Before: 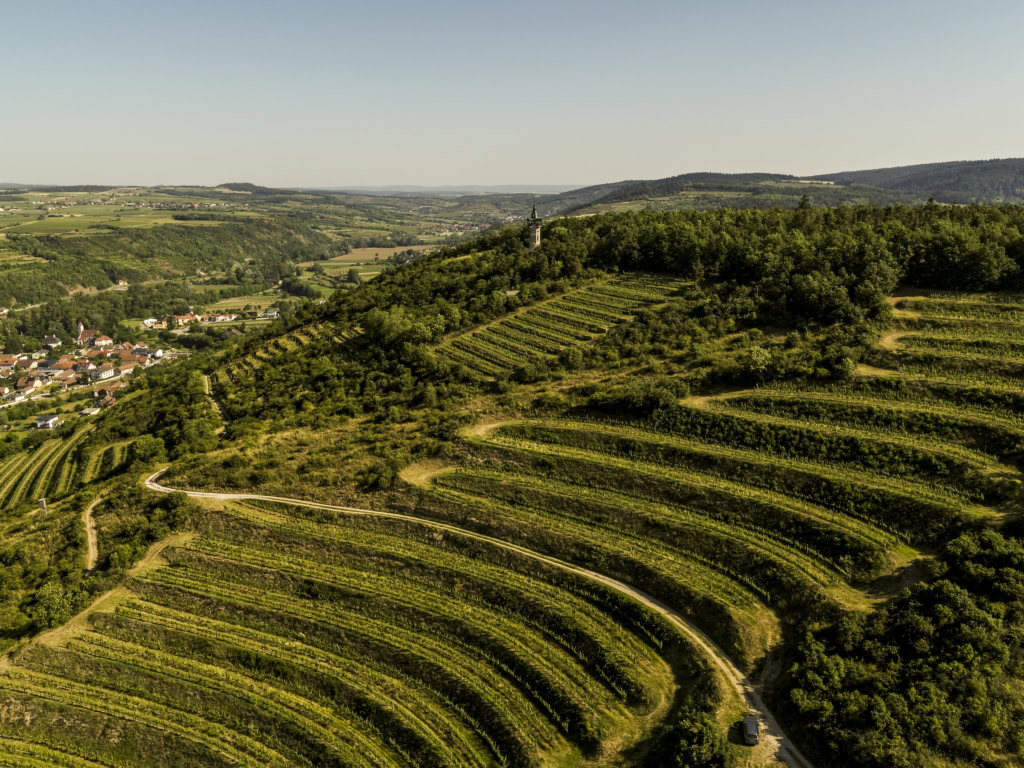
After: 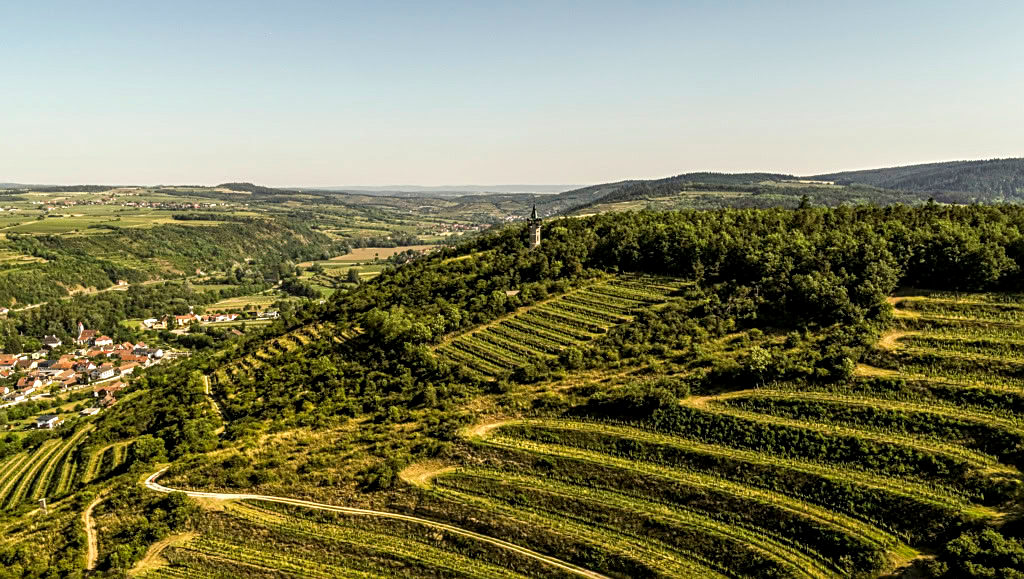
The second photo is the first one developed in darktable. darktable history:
sharpen: on, module defaults
crop: bottom 24.581%
exposure: exposure 0.406 EV, compensate highlight preservation false
local contrast: on, module defaults
